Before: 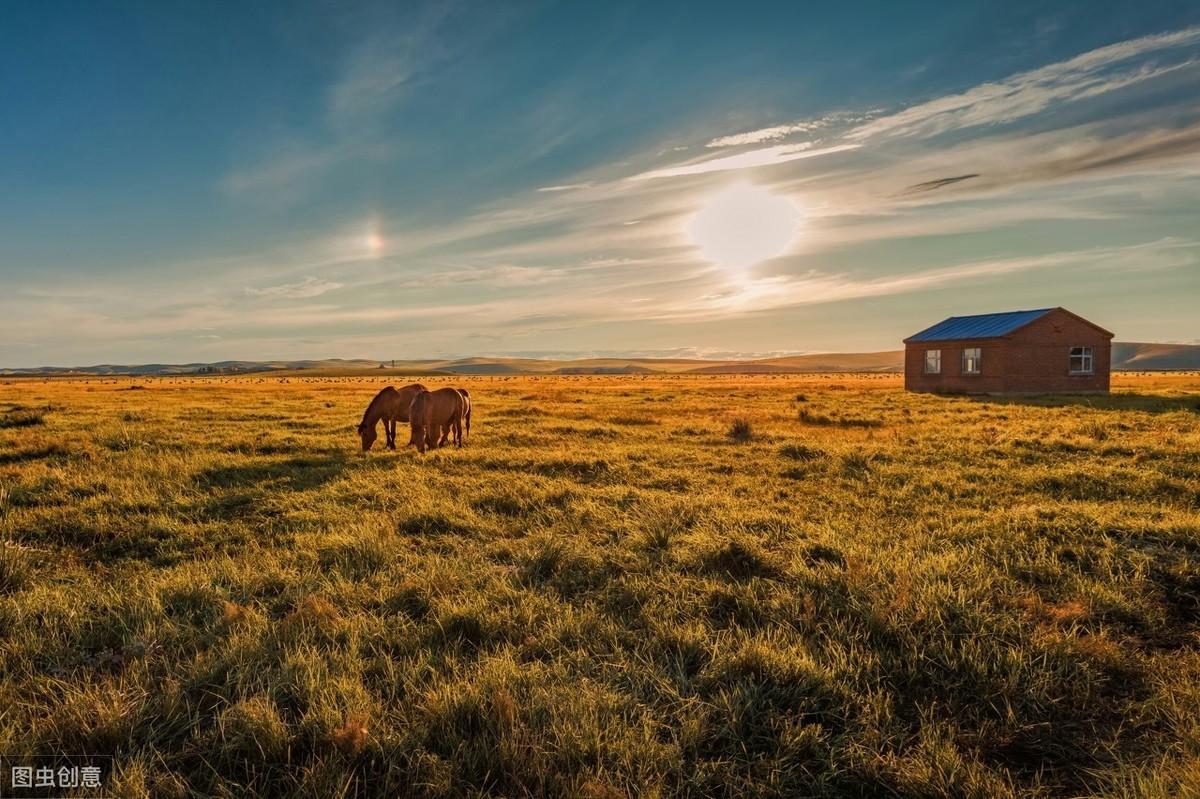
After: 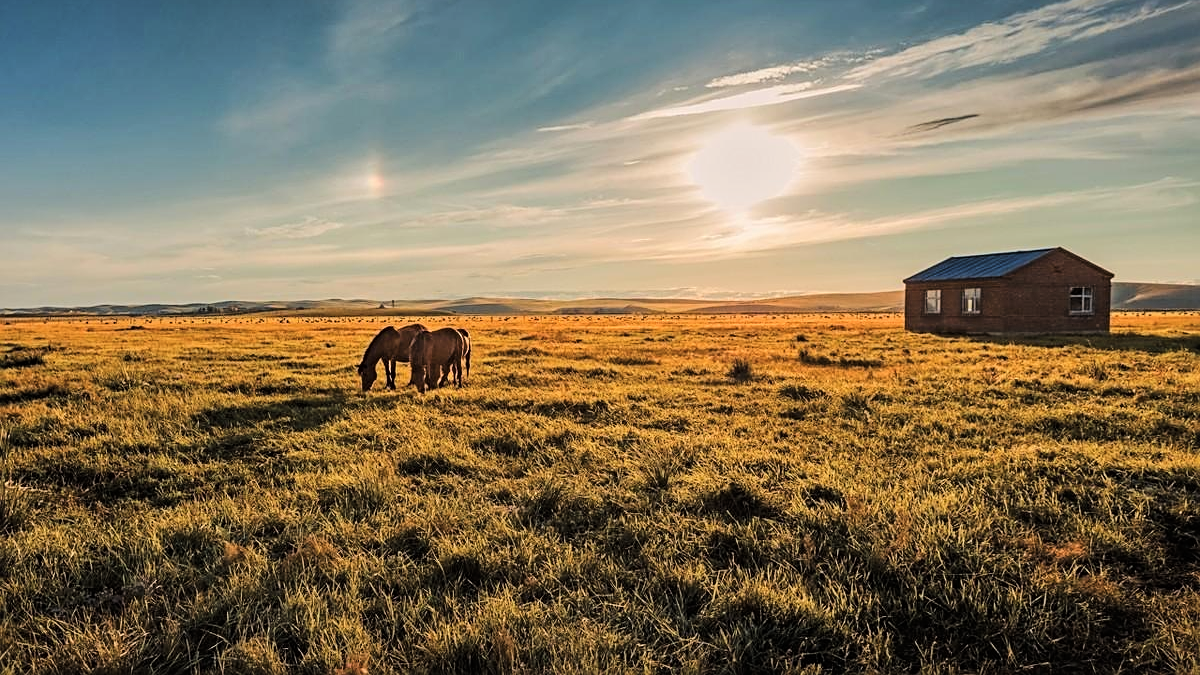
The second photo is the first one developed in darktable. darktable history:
crop: top 7.592%, bottom 7.832%
contrast brightness saturation: brightness 0.119
tone curve: curves: ch0 [(0, 0) (0.106, 0.026) (0.275, 0.155) (0.392, 0.314) (0.513, 0.481) (0.657, 0.667) (1, 1)]; ch1 [(0, 0) (0.5, 0.511) (0.536, 0.579) (0.587, 0.69) (1, 1)]; ch2 [(0, 0) (0.5, 0.5) (0.55, 0.552) (0.625, 0.699) (1, 1)], color space Lab, linked channels, preserve colors none
sharpen: on, module defaults
